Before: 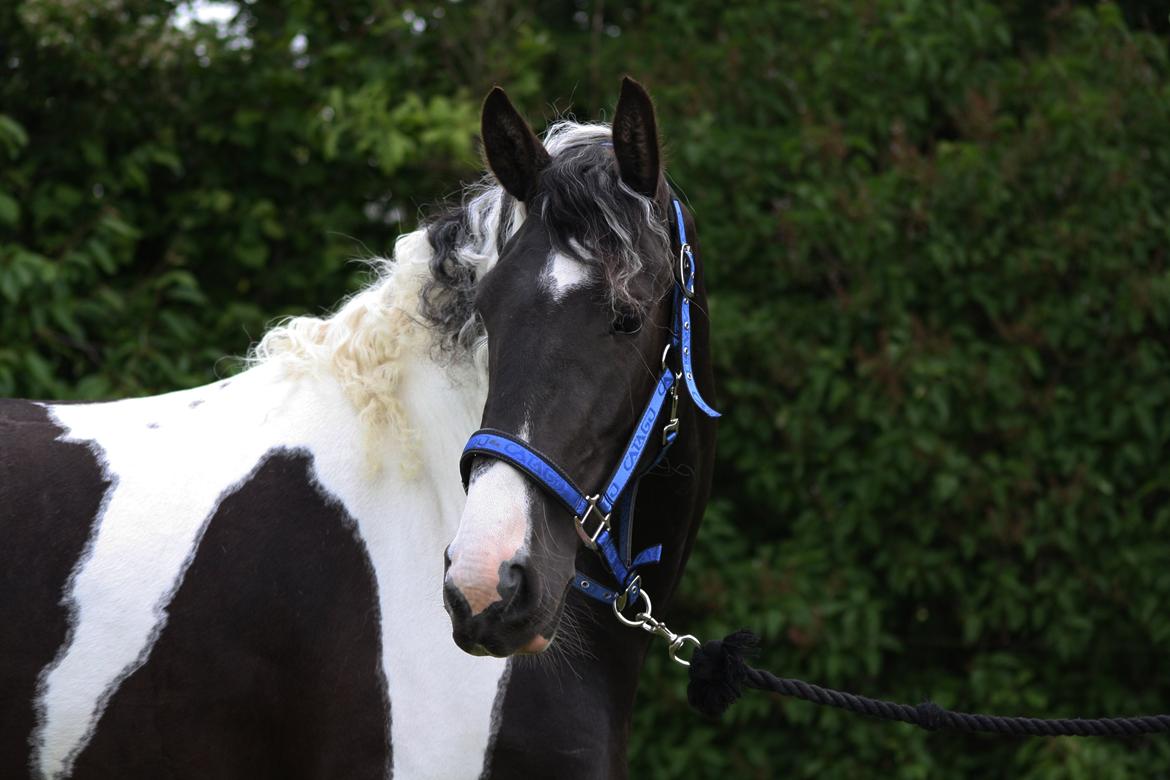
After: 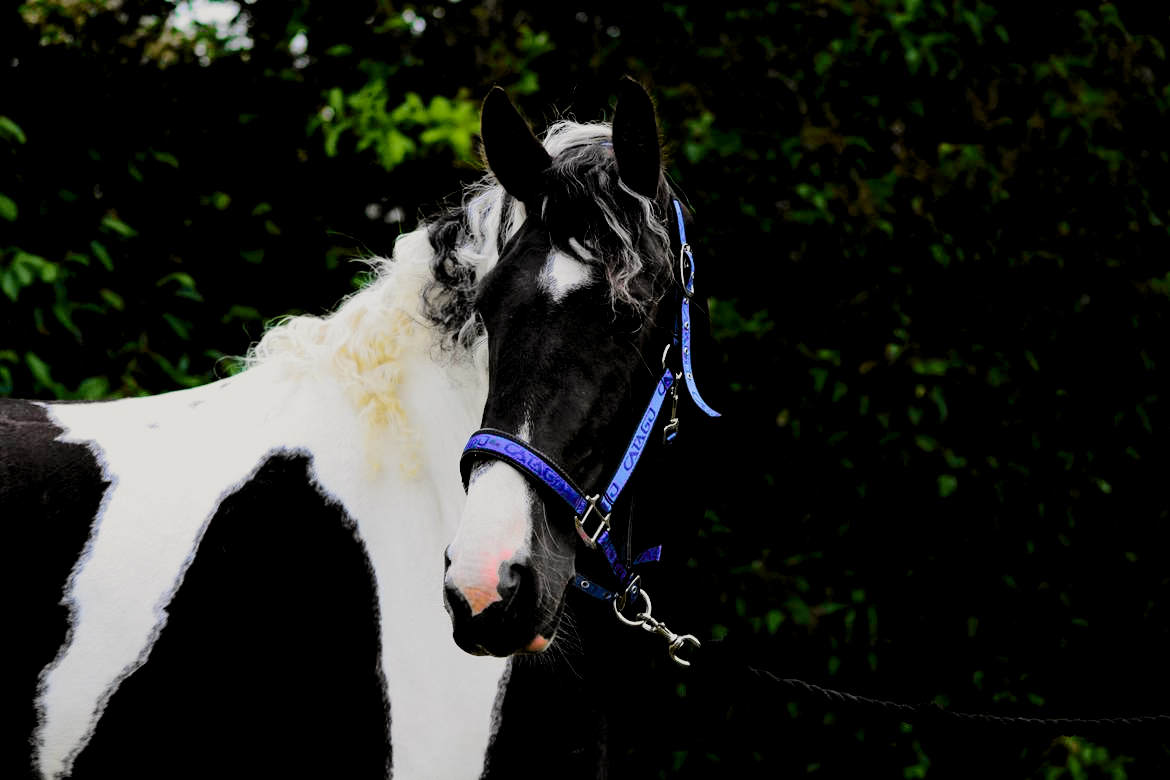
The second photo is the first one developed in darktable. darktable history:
color balance rgb: global vibrance 0.5%
filmic rgb: black relative exposure -4.4 EV, white relative exposure 5 EV, threshold 3 EV, hardness 2.23, latitude 40.06%, contrast 1.15, highlights saturation mix 10%, shadows ↔ highlights balance 1.04%, preserve chrominance RGB euclidean norm (legacy), color science v4 (2020), enable highlight reconstruction true
tone curve: curves: ch0 [(0.014, 0) (0.13, 0.09) (0.227, 0.211) (0.33, 0.395) (0.494, 0.615) (0.662, 0.76) (0.795, 0.846) (1, 0.969)]; ch1 [(0, 0) (0.366, 0.367) (0.447, 0.416) (0.473, 0.484) (0.504, 0.502) (0.525, 0.518) (0.564, 0.601) (0.634, 0.66) (0.746, 0.804) (1, 1)]; ch2 [(0, 0) (0.333, 0.346) (0.375, 0.375) (0.424, 0.43) (0.476, 0.498) (0.496, 0.505) (0.517, 0.522) (0.548, 0.548) (0.579, 0.618) (0.651, 0.674) (0.688, 0.728) (1, 1)], color space Lab, independent channels, preserve colors none
levels: levels [0.031, 0.5, 0.969]
